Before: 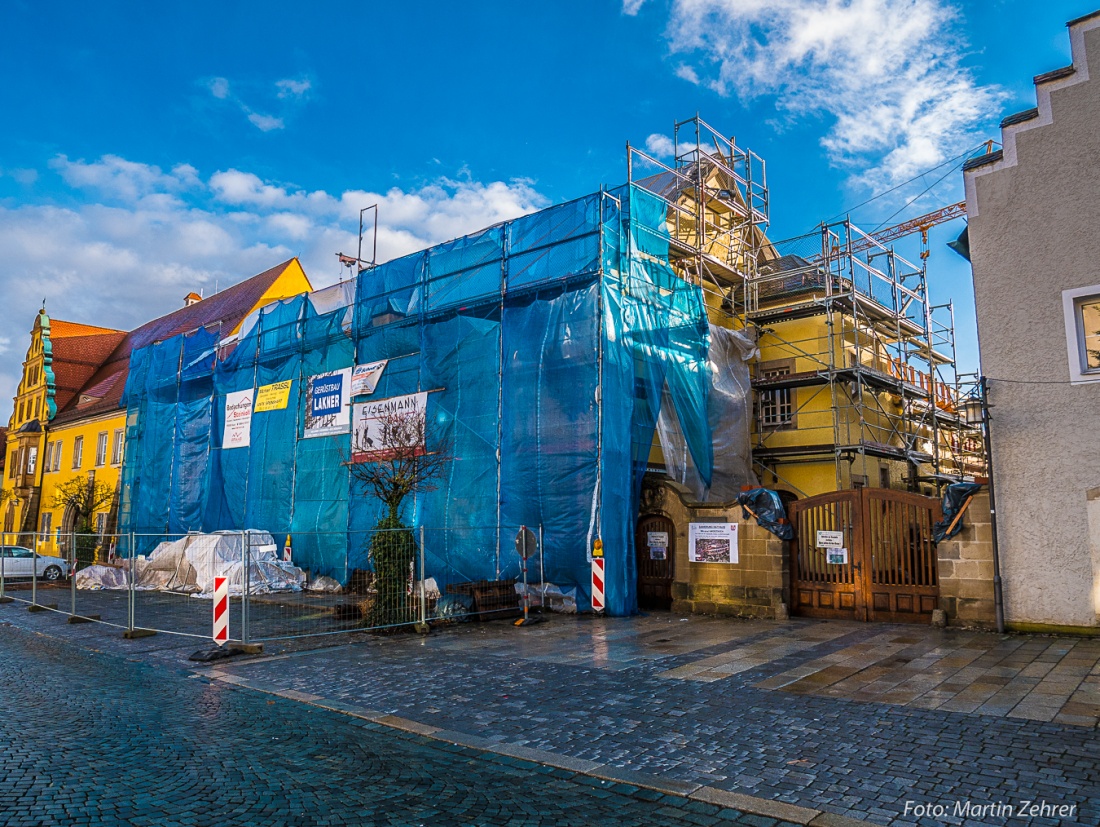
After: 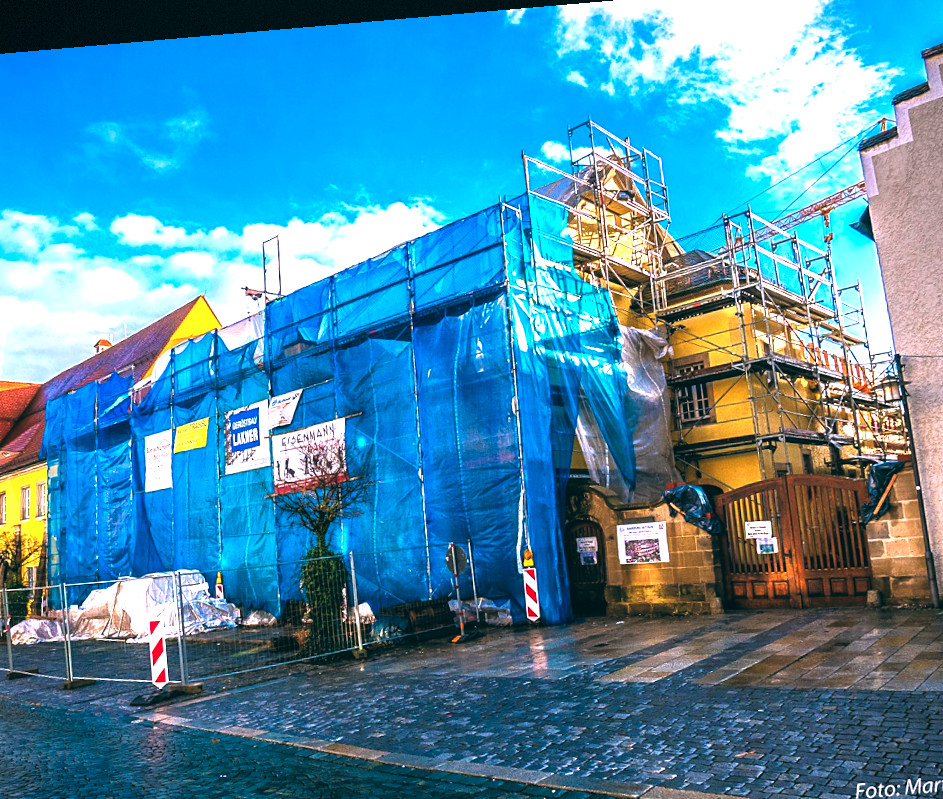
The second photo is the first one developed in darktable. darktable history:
exposure: black level correction 0, exposure 1.45 EV, compensate exposure bias true, compensate highlight preservation false
rotate and perspective: rotation -4.98°, automatic cropping off
color balance: lift [1.016, 0.983, 1, 1.017], gamma [0.78, 1.018, 1.043, 0.957], gain [0.786, 1.063, 0.937, 1.017], input saturation 118.26%, contrast 13.43%, contrast fulcrum 21.62%, output saturation 82.76%
crop: left 9.929%, top 3.475%, right 9.188%, bottom 9.529%
vignetting: fall-off start 100%, fall-off radius 71%, brightness -0.434, saturation -0.2, width/height ratio 1.178, dithering 8-bit output, unbound false
